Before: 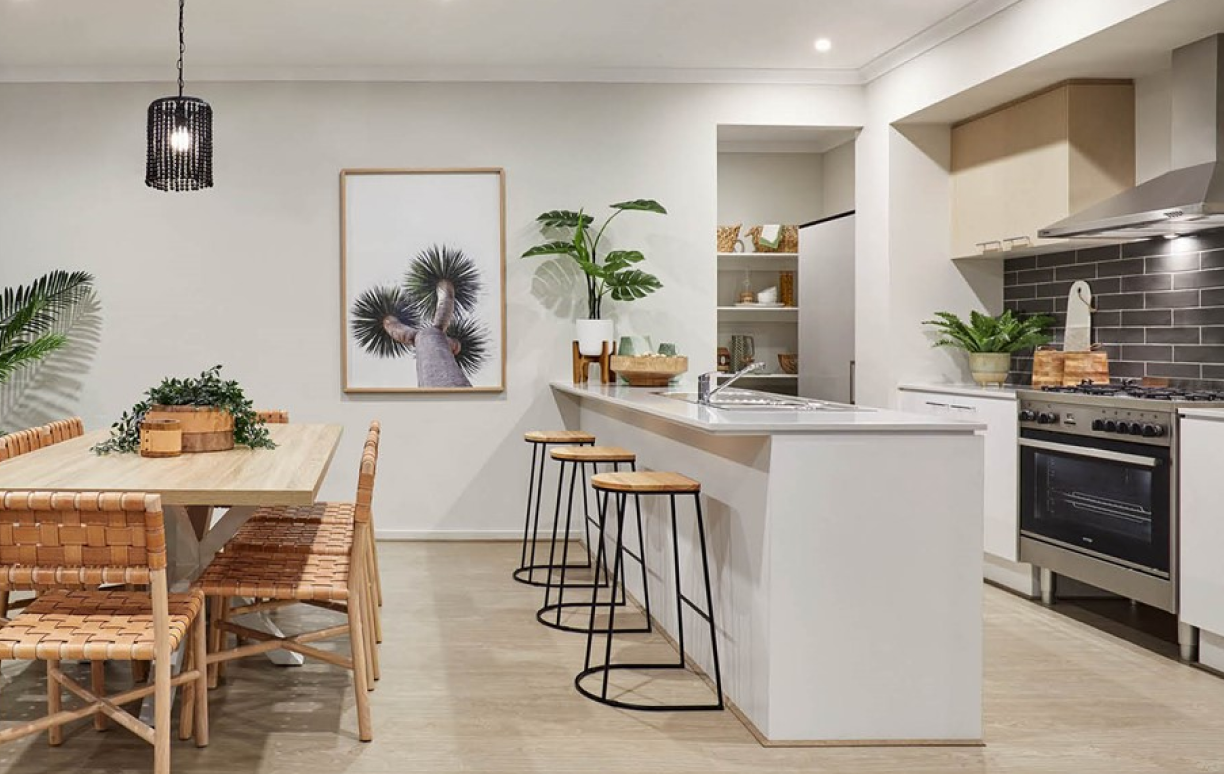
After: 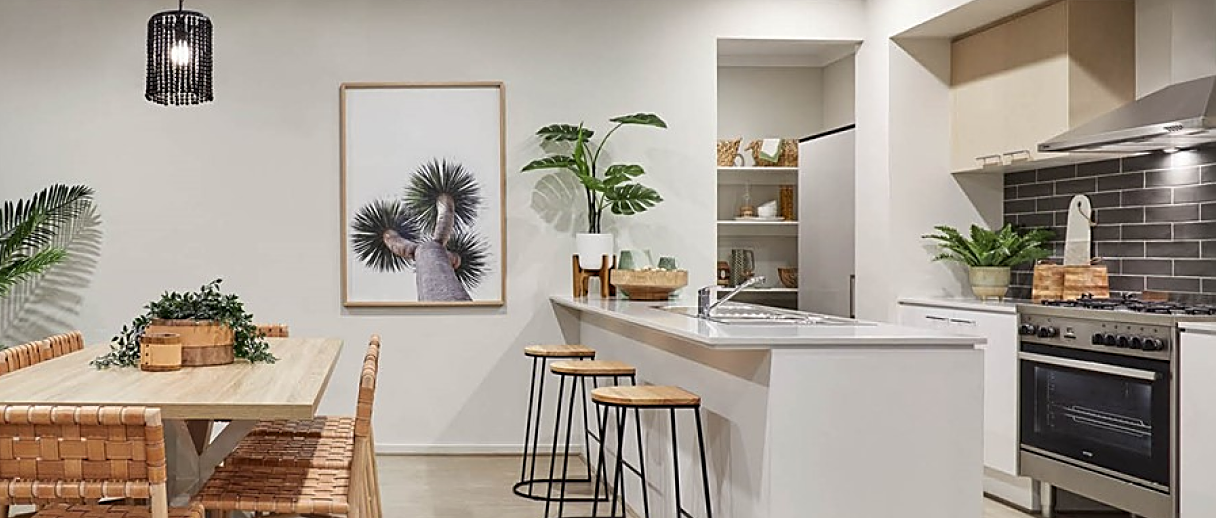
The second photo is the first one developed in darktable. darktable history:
sharpen: on, module defaults
levels: mode automatic
contrast brightness saturation: saturation -0.053
crop: top 11.138%, bottom 21.833%
